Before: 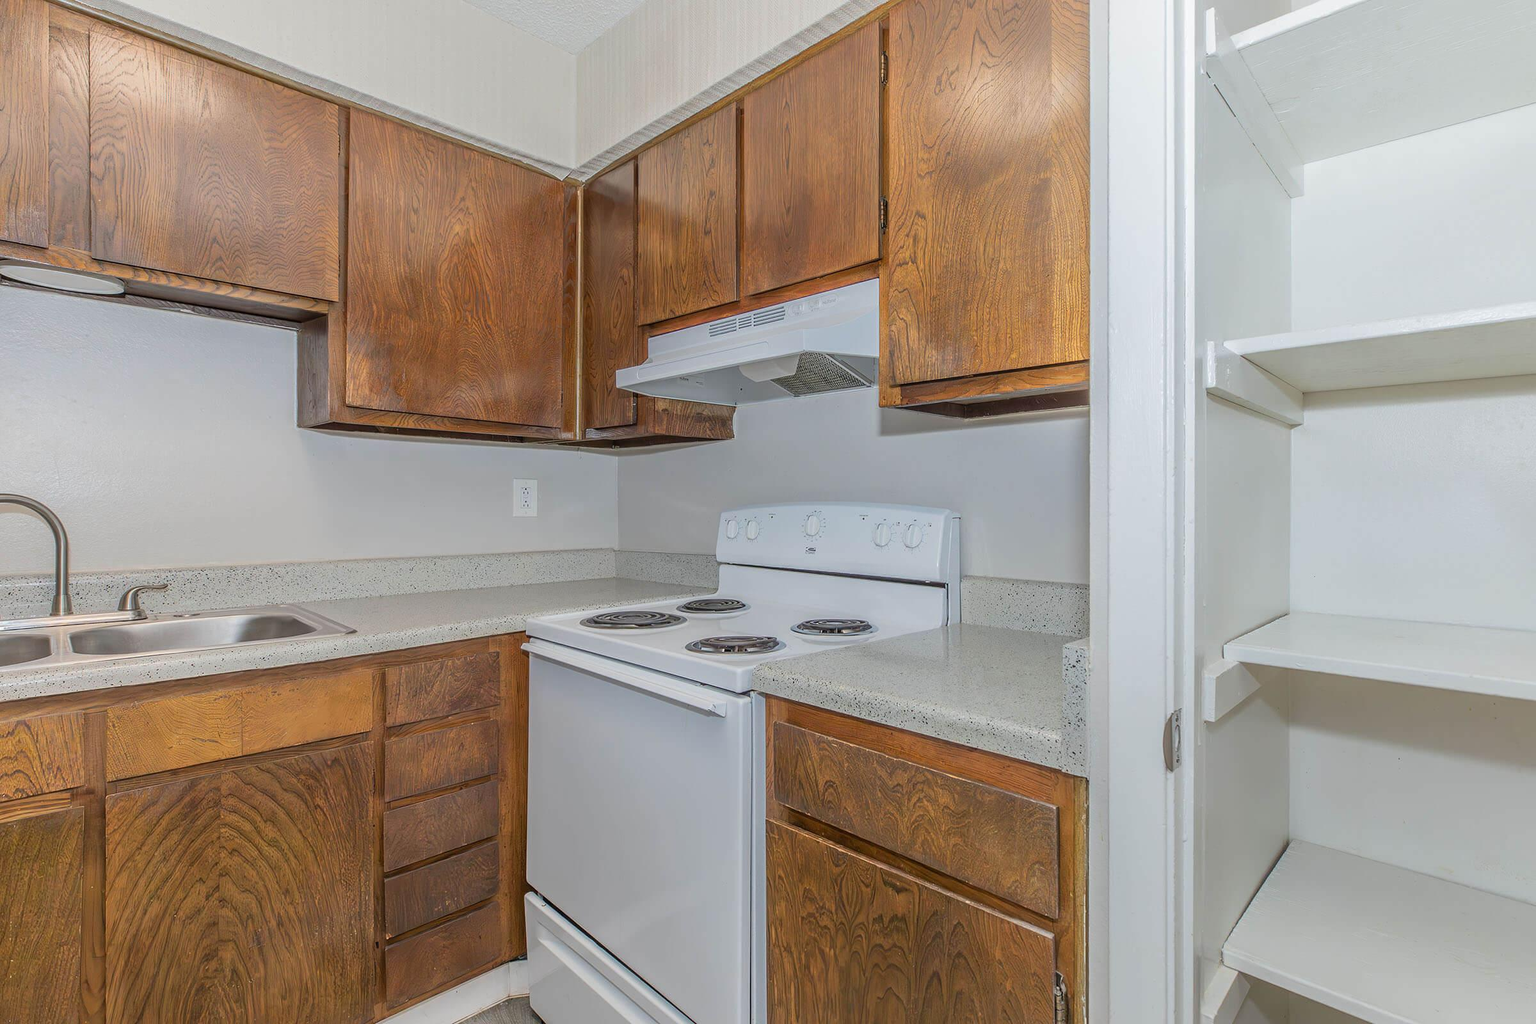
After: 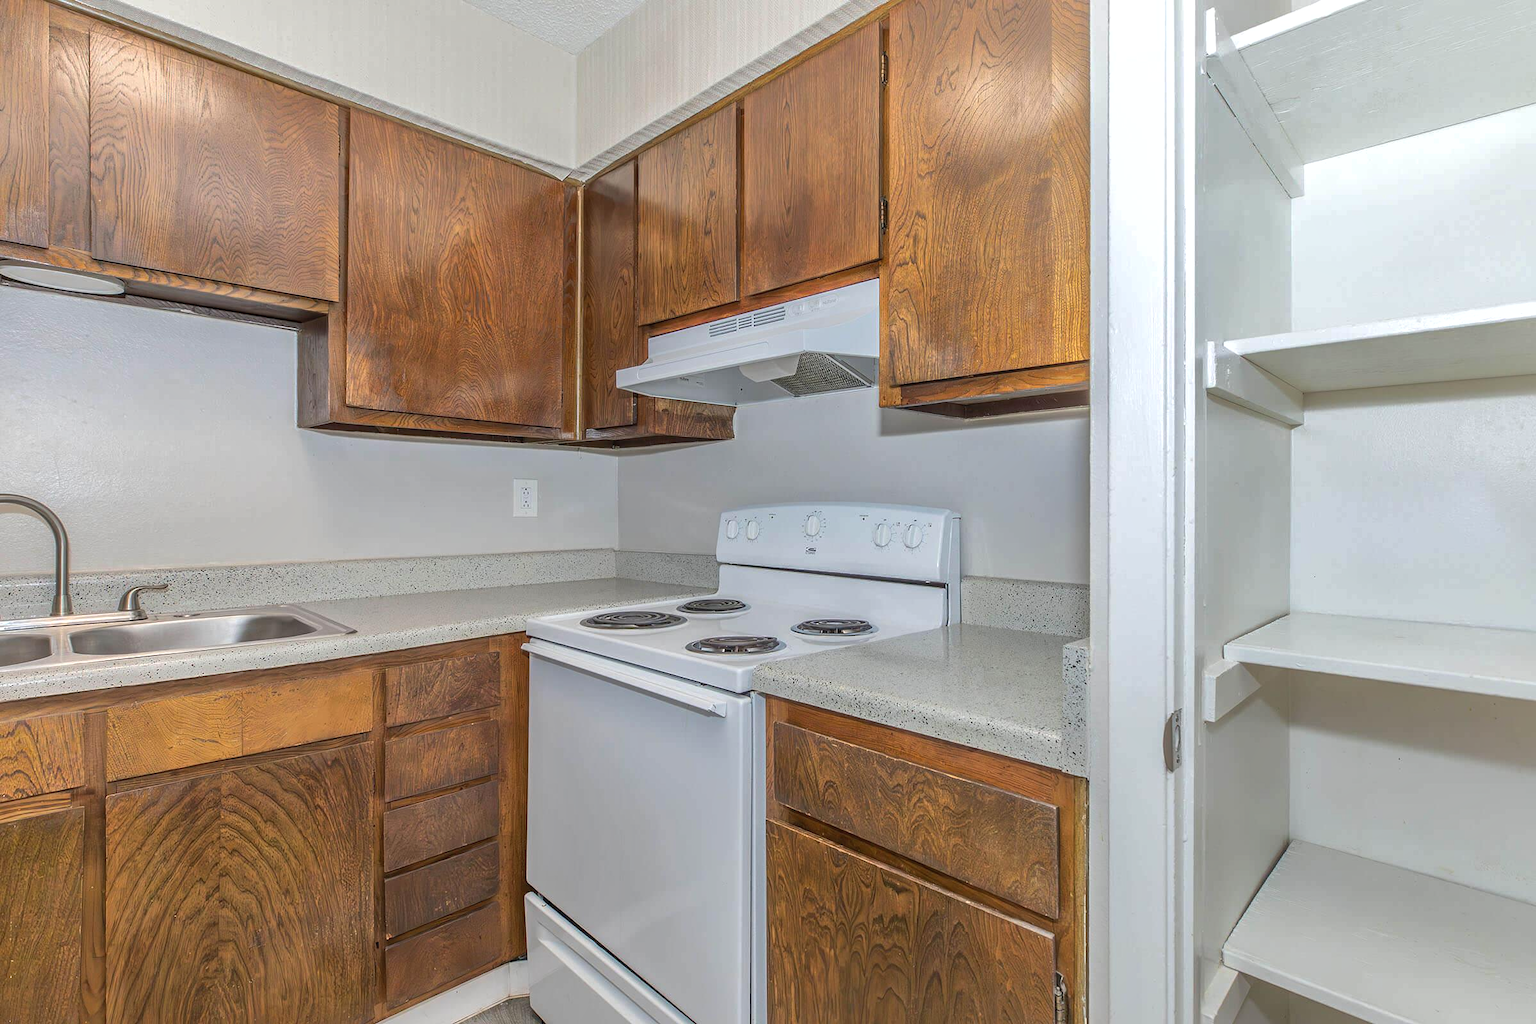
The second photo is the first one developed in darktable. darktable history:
shadows and highlights: on, module defaults
tone equalizer: -8 EV -0.383 EV, -7 EV -0.397 EV, -6 EV -0.351 EV, -5 EV -0.241 EV, -3 EV 0.197 EV, -2 EV 0.334 EV, -1 EV 0.415 EV, +0 EV 0.418 EV, edges refinement/feathering 500, mask exposure compensation -1.57 EV, preserve details no
